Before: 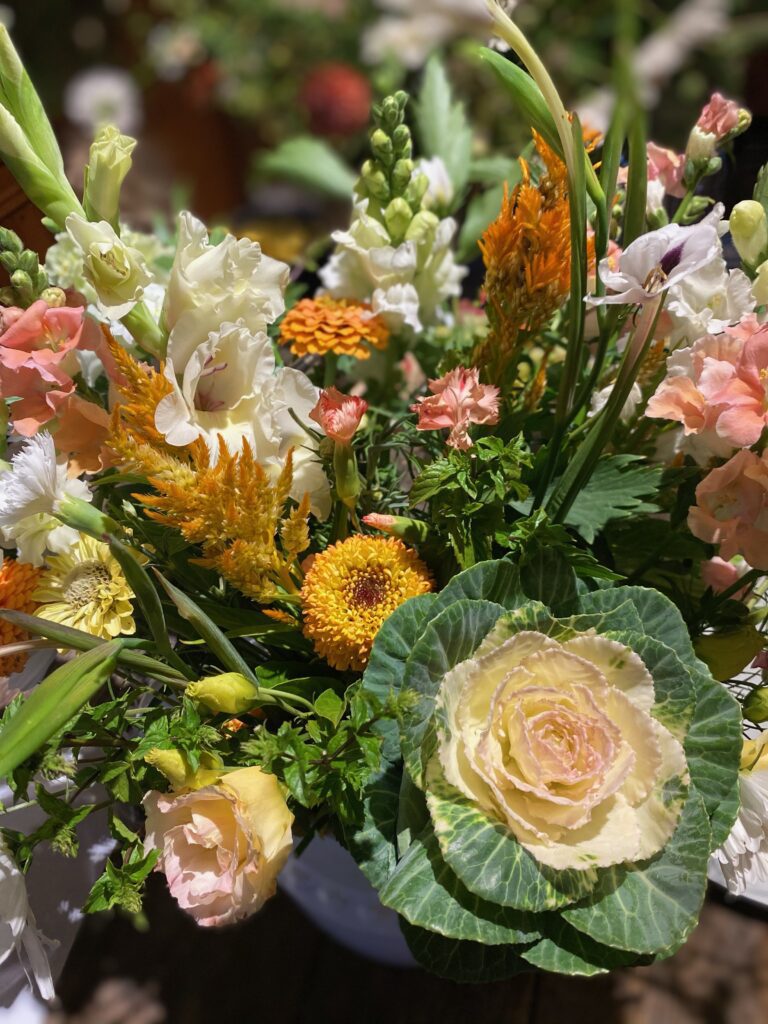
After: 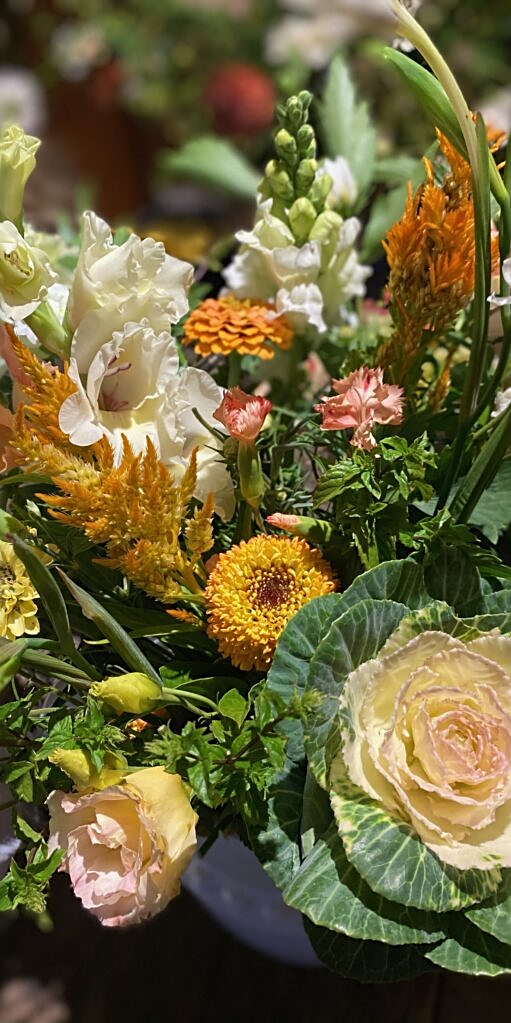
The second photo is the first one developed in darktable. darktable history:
sharpen: on, module defaults
crop and rotate: left 12.58%, right 20.875%
